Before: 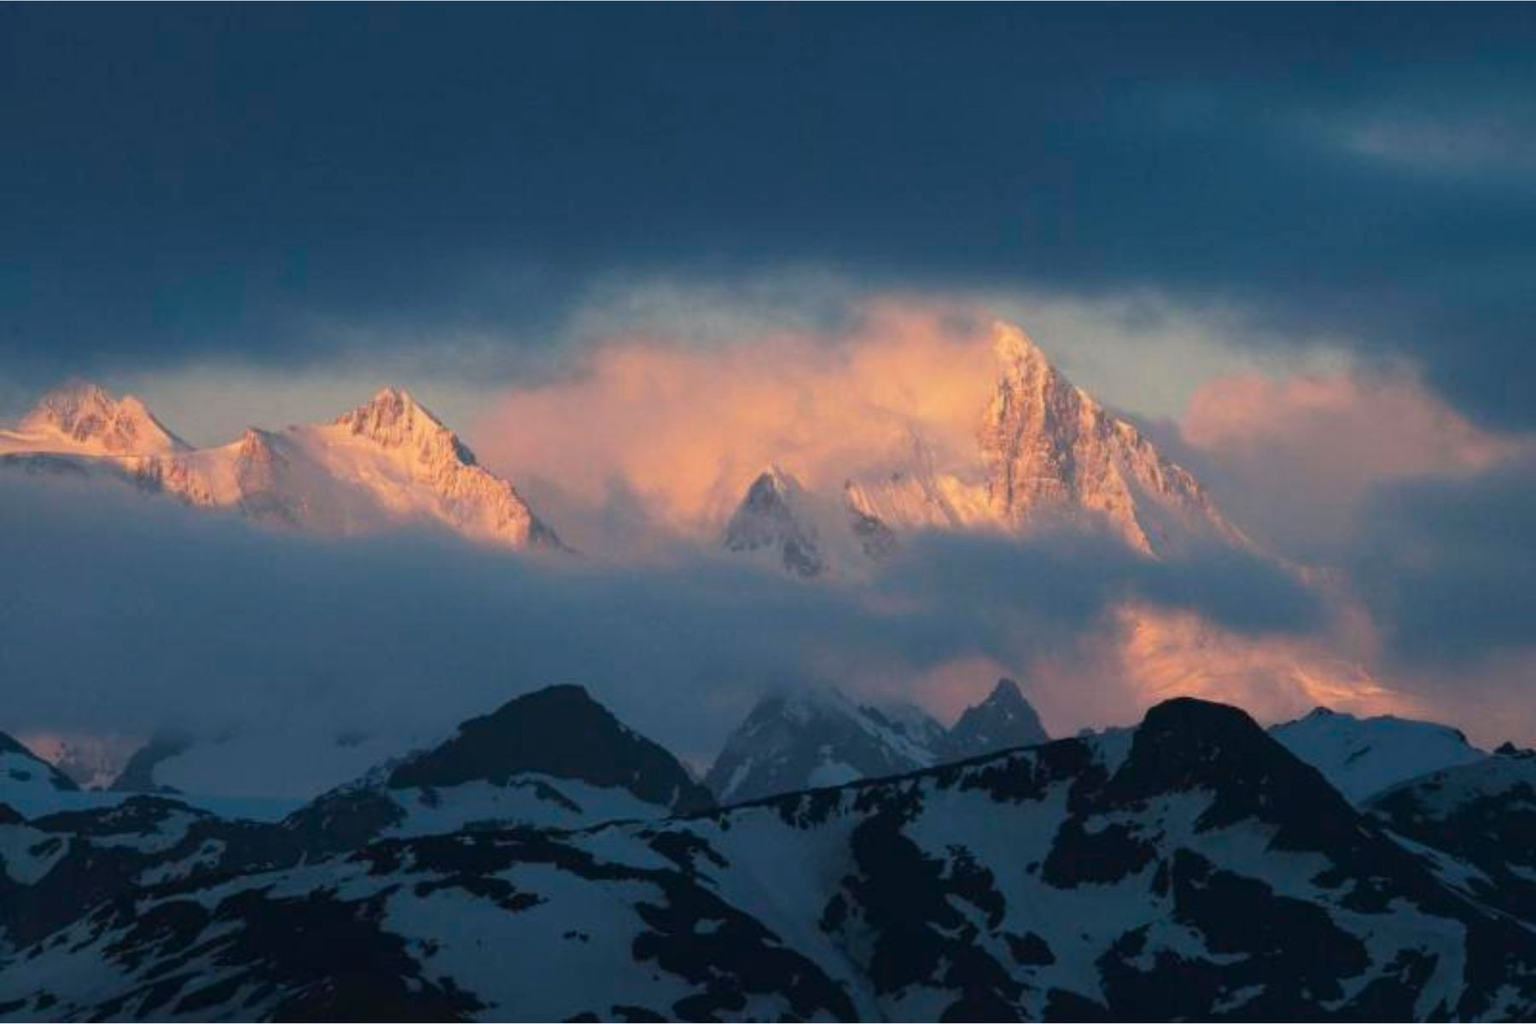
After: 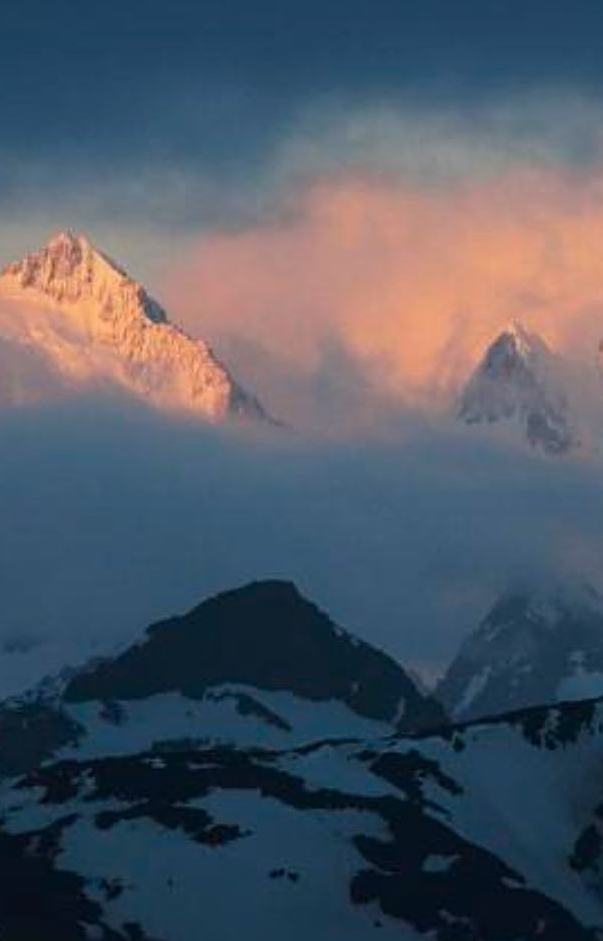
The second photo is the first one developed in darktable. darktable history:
crop and rotate: left 21.77%, top 18.528%, right 44.676%, bottom 2.997%
sharpen: on, module defaults
